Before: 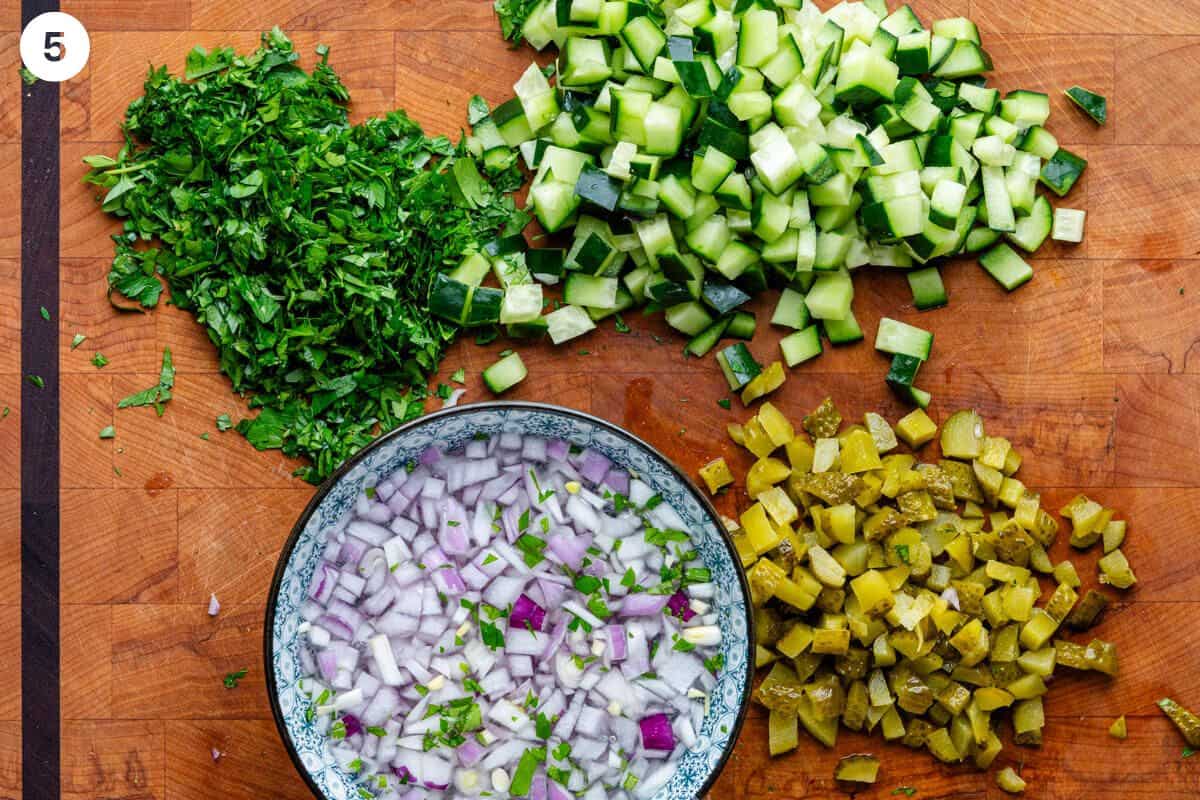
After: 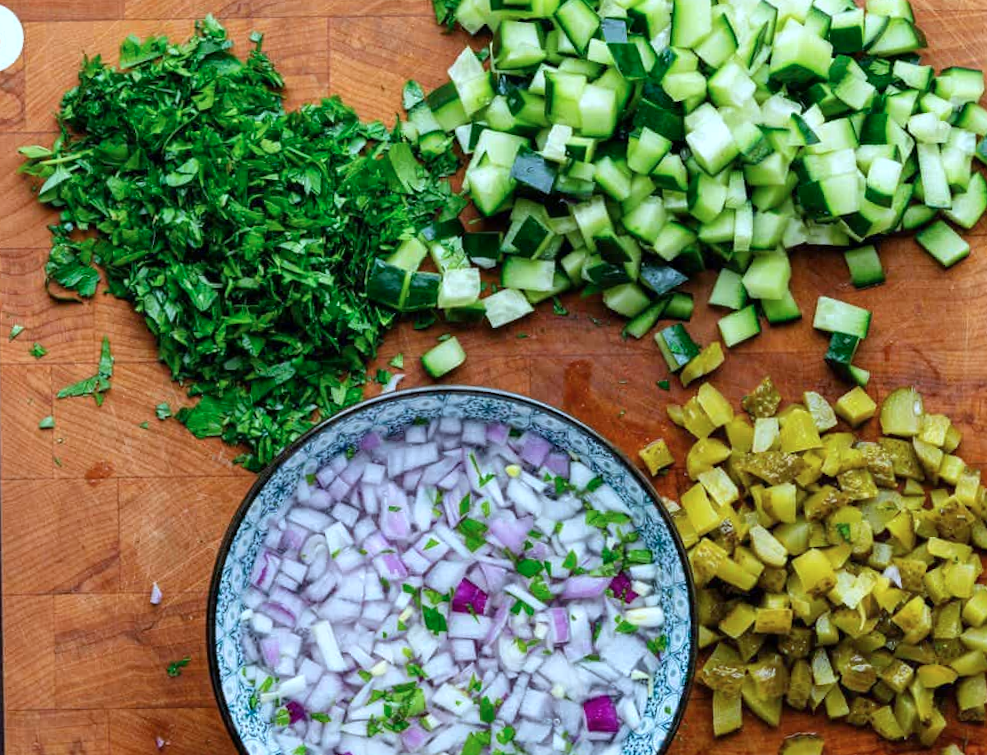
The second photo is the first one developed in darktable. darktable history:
color calibration: illuminant F (fluorescent), F source F9 (Cool White Deluxe 4150 K) – high CRI, x 0.374, y 0.373, temperature 4149.56 K
crop and rotate: angle 0.857°, left 4.098%, top 1.076%, right 11.739%, bottom 2.382%
